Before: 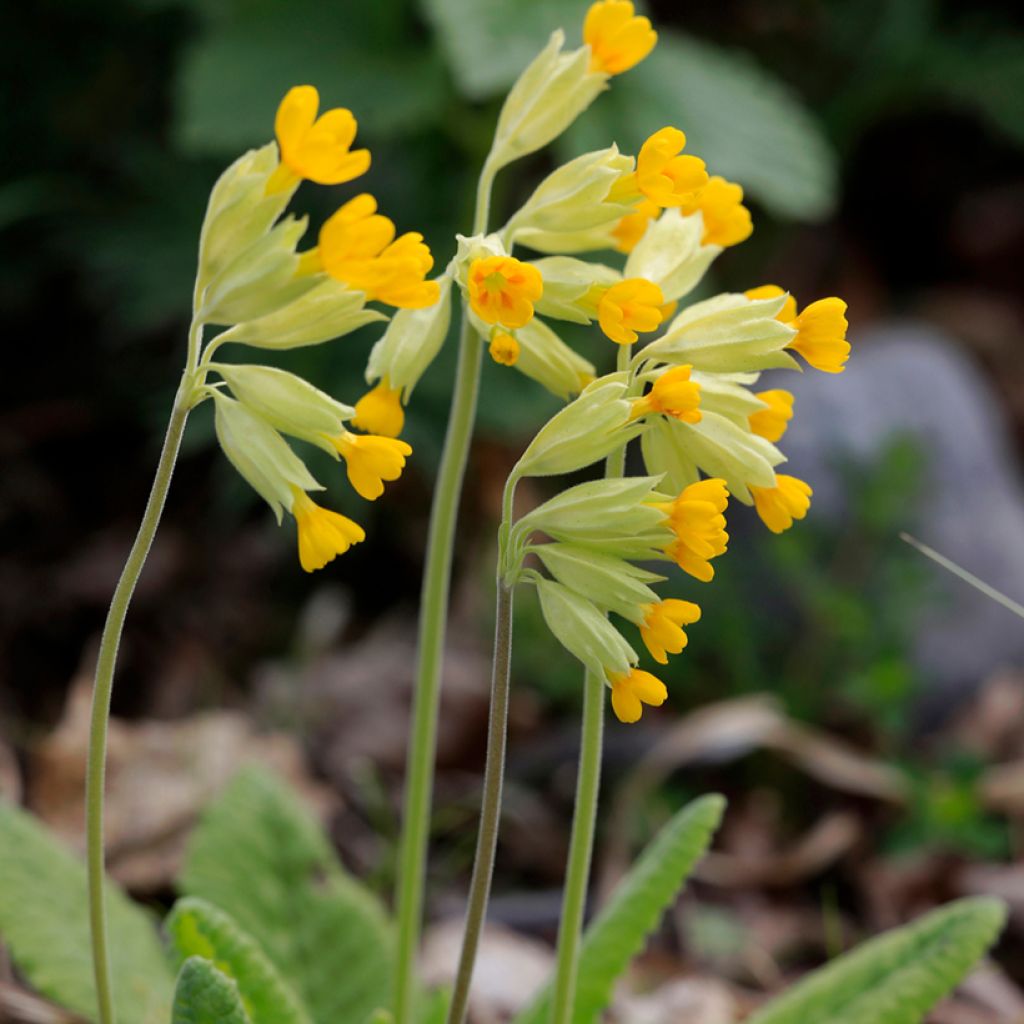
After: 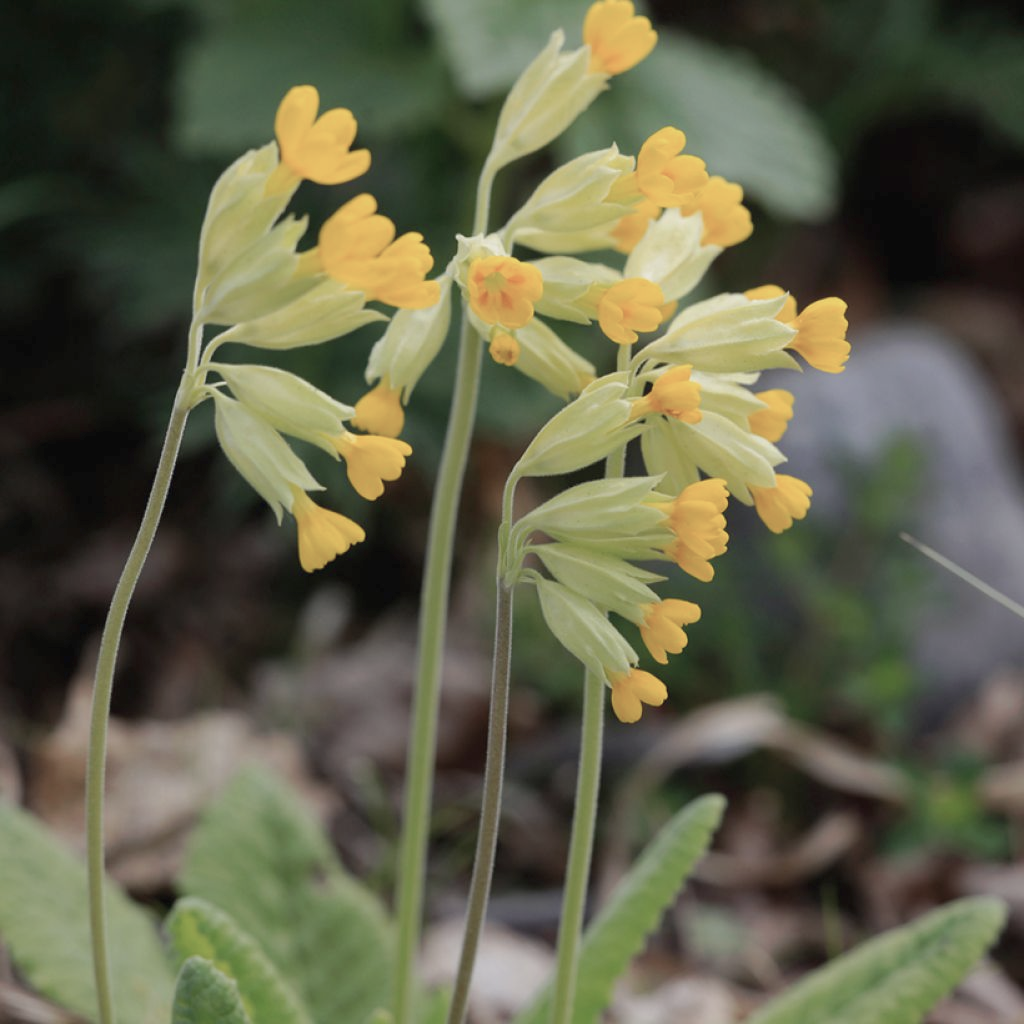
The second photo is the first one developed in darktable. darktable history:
contrast brightness saturation: contrast -0.049, saturation -0.401
color balance rgb: perceptual saturation grading › global saturation 0.91%, perceptual brilliance grading › highlights 9.463%, perceptual brilliance grading › mid-tones 4.548%, contrast -19.602%
